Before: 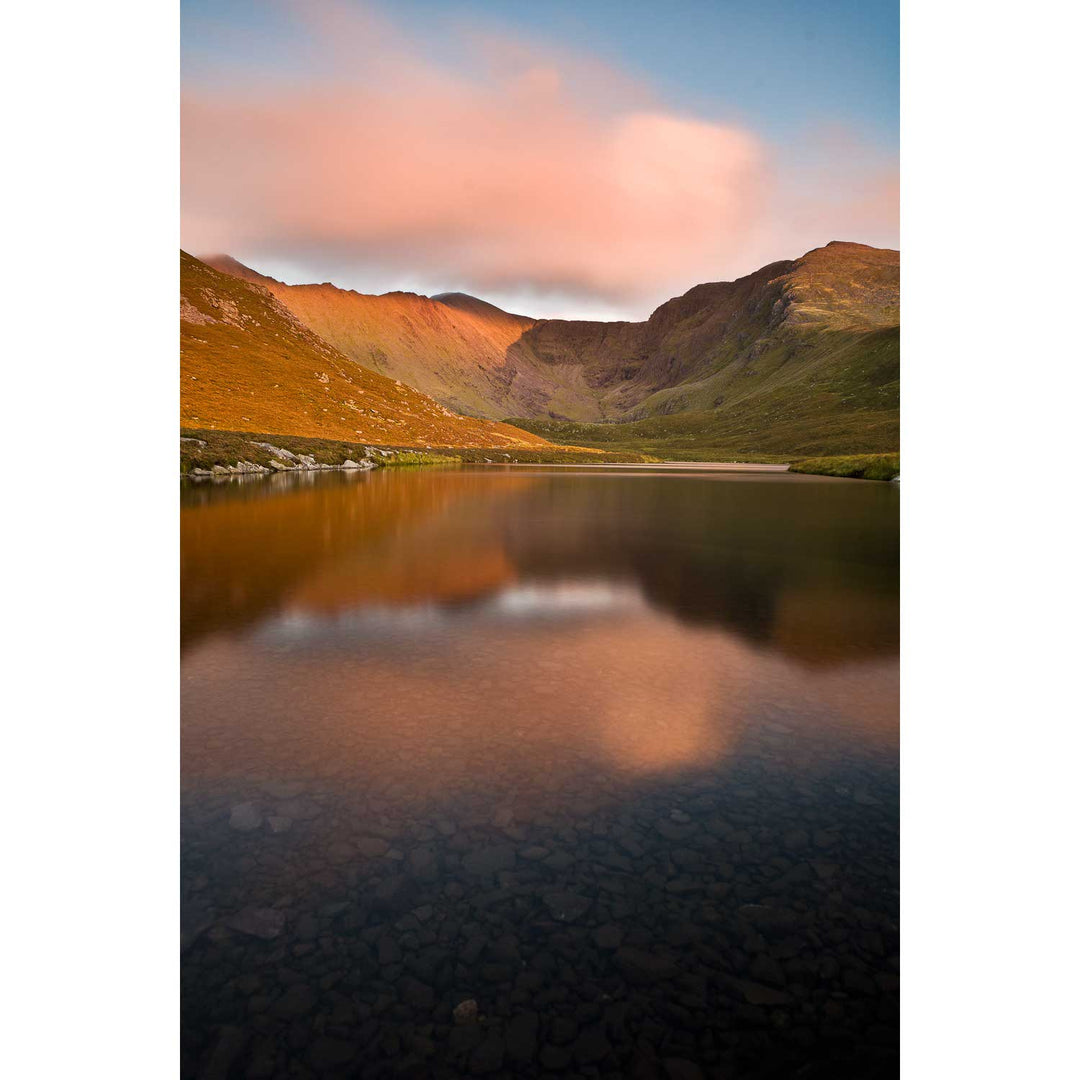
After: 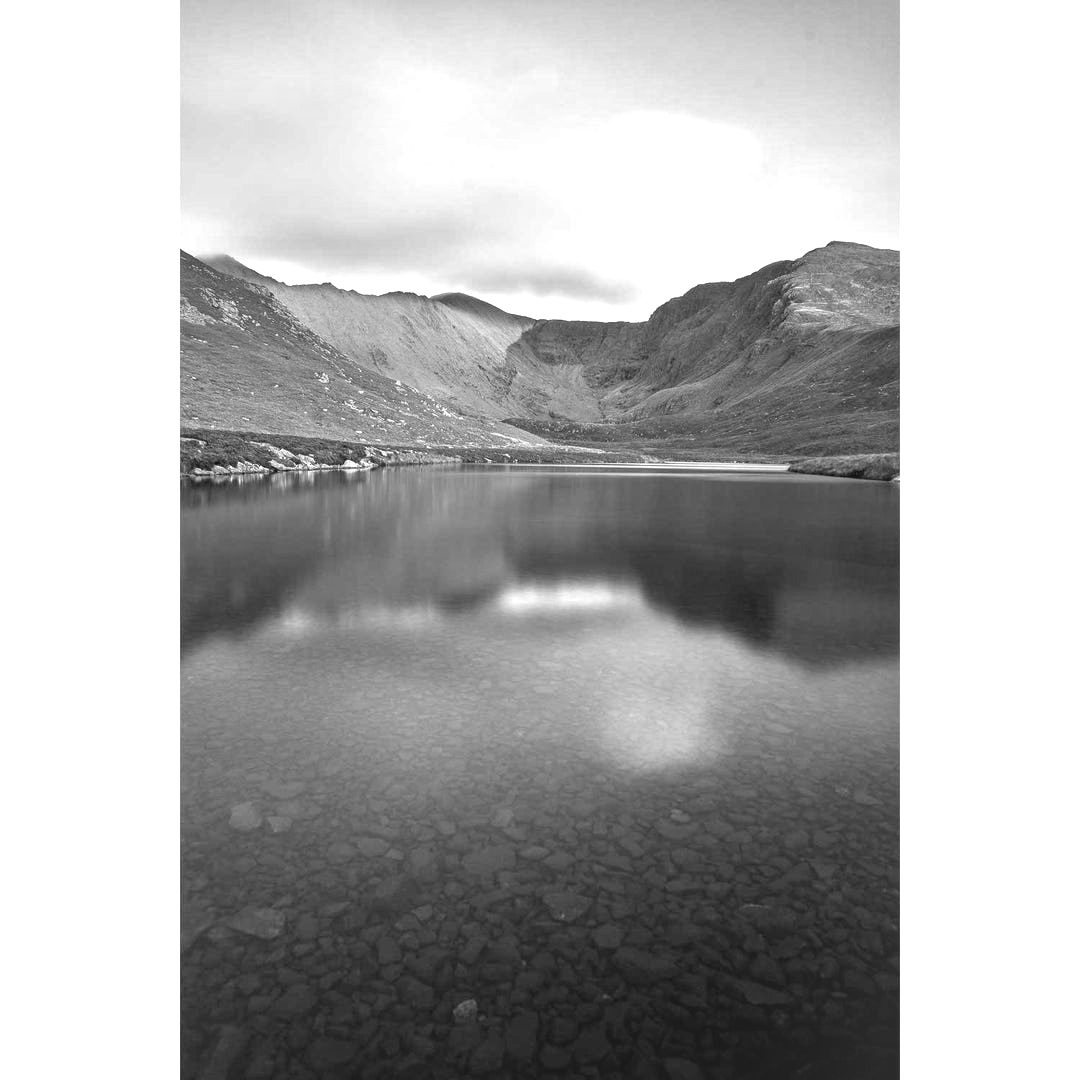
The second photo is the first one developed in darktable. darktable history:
local contrast: on, module defaults
color calibration: output gray [0.31, 0.36, 0.33, 0], gray › normalize channels true, illuminant same as pipeline (D50), adaptation XYZ, x 0.346, y 0.359, gamut compression 0
exposure: black level correction 0.001, exposure 0.955 EV, compensate exposure bias true, compensate highlight preservation false
